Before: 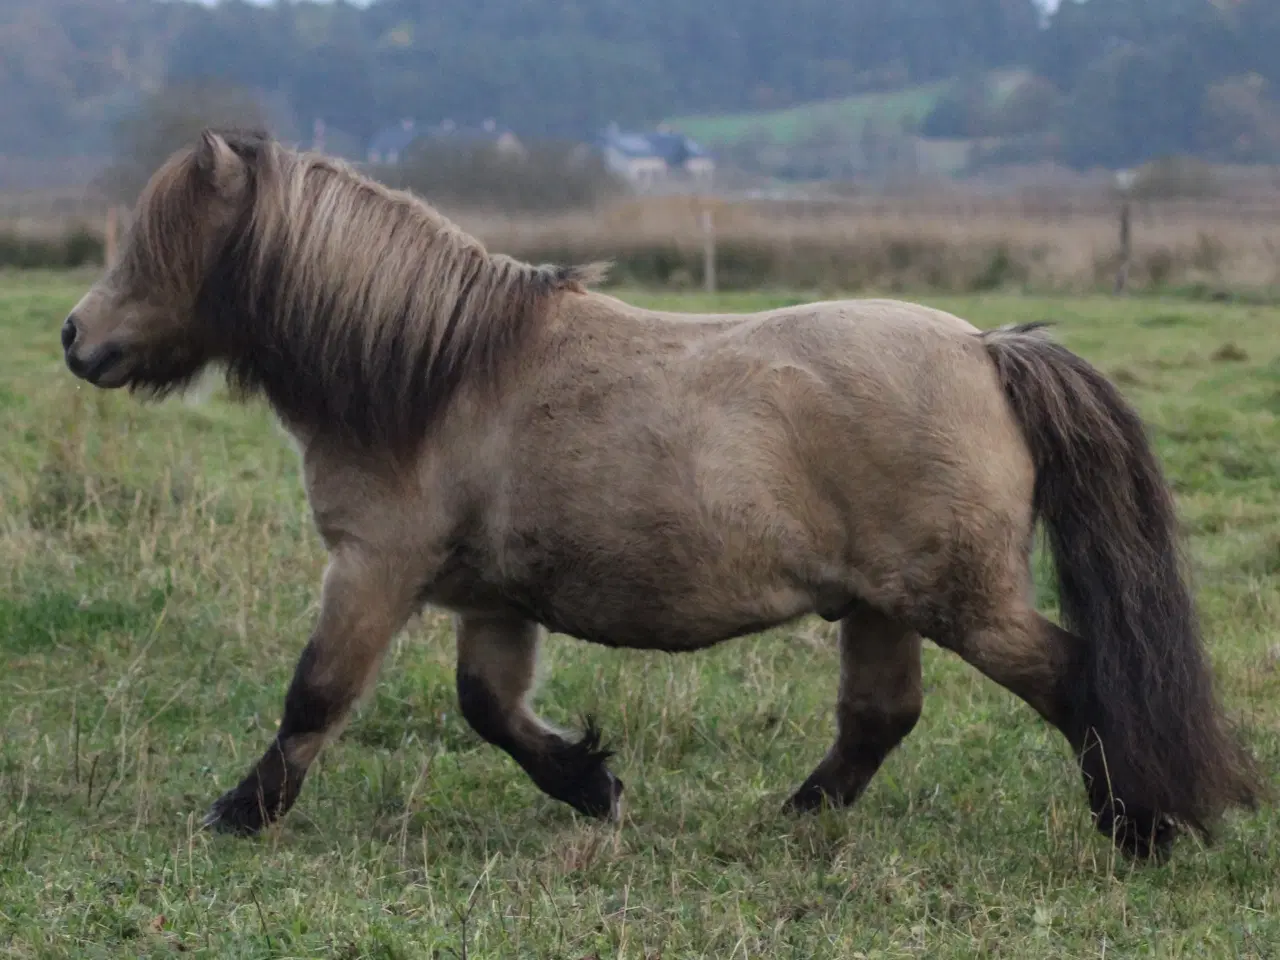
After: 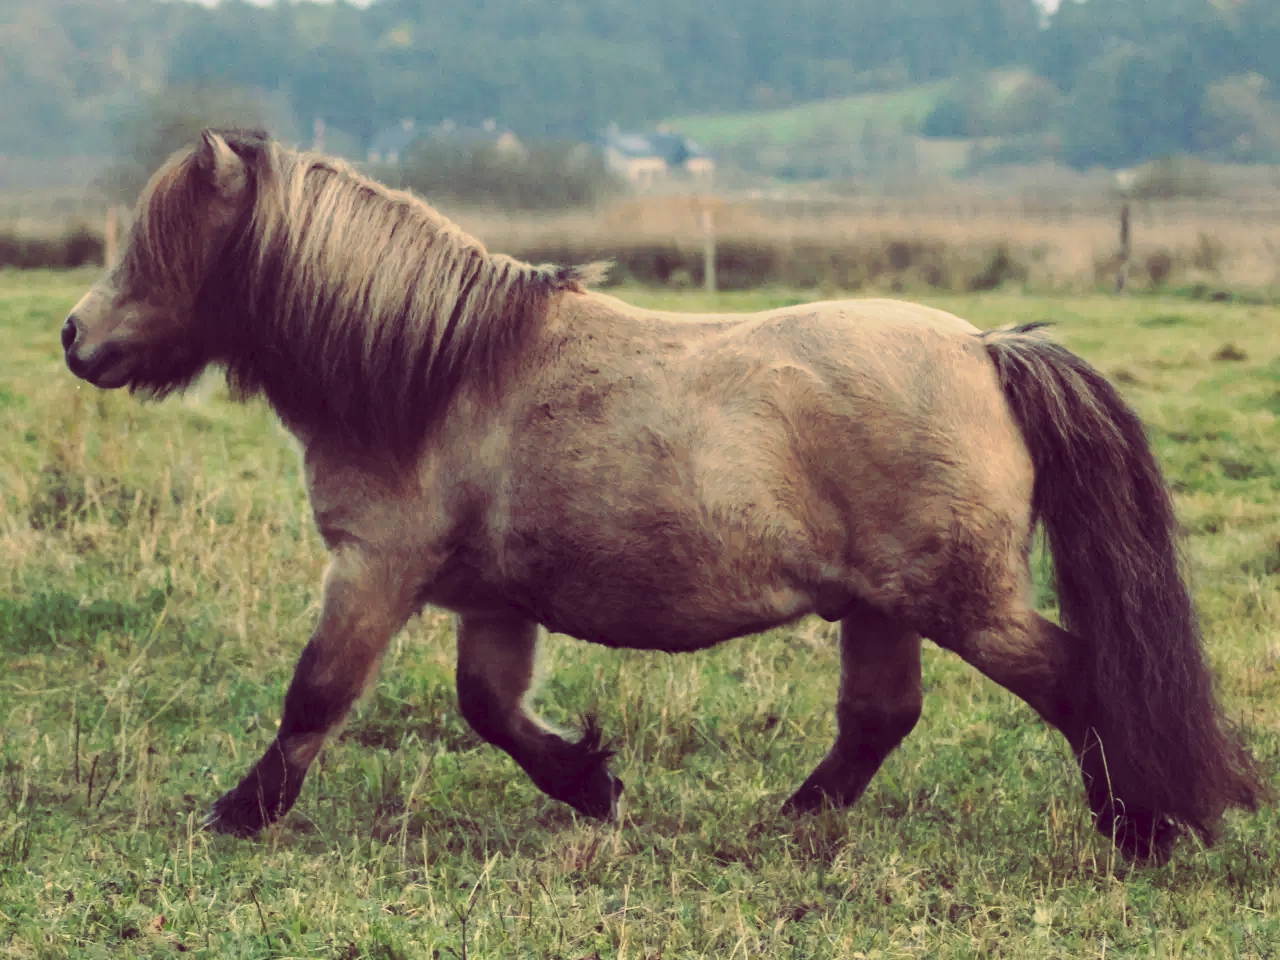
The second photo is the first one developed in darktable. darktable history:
tone curve: curves: ch0 [(0, 0) (0.003, 0.045) (0.011, 0.054) (0.025, 0.069) (0.044, 0.083) (0.069, 0.101) (0.1, 0.119) (0.136, 0.146) (0.177, 0.177) (0.224, 0.221) (0.277, 0.277) (0.335, 0.362) (0.399, 0.452) (0.468, 0.571) (0.543, 0.666) (0.623, 0.758) (0.709, 0.853) (0.801, 0.896) (0.898, 0.945) (1, 1)], preserve colors none
color look up table: target L [92.5, 91, 90.29, 79.96, 71.04, 66.71, 68.05, 58.79, 49.31, 43.96, 42.12, 32.78, 12.34, 200.57, 88.29, 71.6, 72.49, 62.34, 61.1, 53.73, 50.71, 49.28, 52.95, 43.83, 42.45, 26.52, 21.28, 85, 71.12, 69.9, 61.69, 53.64, 51.18, 49.41, 45.72, 36.92, 35.2, 35.63, 33.63, 14.3, 7.145, 94.07, 83.99, 73.72, 69.75, 66.92, 55.26, 51.72, 40.26], target a [-19.21, -4.609, -12.5, -74.17, -72.32, -33.5, 0.436, -51.33, -20.97, -28.82, -7.277, -5.848, 23.31, 0, 2.078, 17.36, 15.64, 31.26, 24.07, 45.56, 56.92, 10.12, 4.462, 49.08, 54.11, 40.8, 33.21, 28.05, 4.083, 28.88, 30.83, 62.83, 60.73, -3.537, 63.17, 20.01, 4.026, 47.99, 33.79, 43.35, 37.26, 3.097, -53.07, -53.78, -8.319, -46.66, -11.96, -22.62, -17.67], target b [82.67, 41.16, 56.55, 26.03, 59.78, 22.31, 58.29, 45.87, 36.35, 26.14, 8.416, 21.48, -3.103, 0, 44.89, 59.24, 44.95, 26.61, 24.56, 46.05, 14.21, 38.28, 9.912, 32.86, 15.04, 12.15, -3.906, 1.051, -18.41, 11.49, -11.37, -33.91, -7.11, -13.75, -13.75, -55.77, -34.56, -34.94, -18.75, -51.14, -34.98, 26.55, 11.63, -8.968, 5.215, 6.354, -40.28, -14.19, -1.885], num patches 49
